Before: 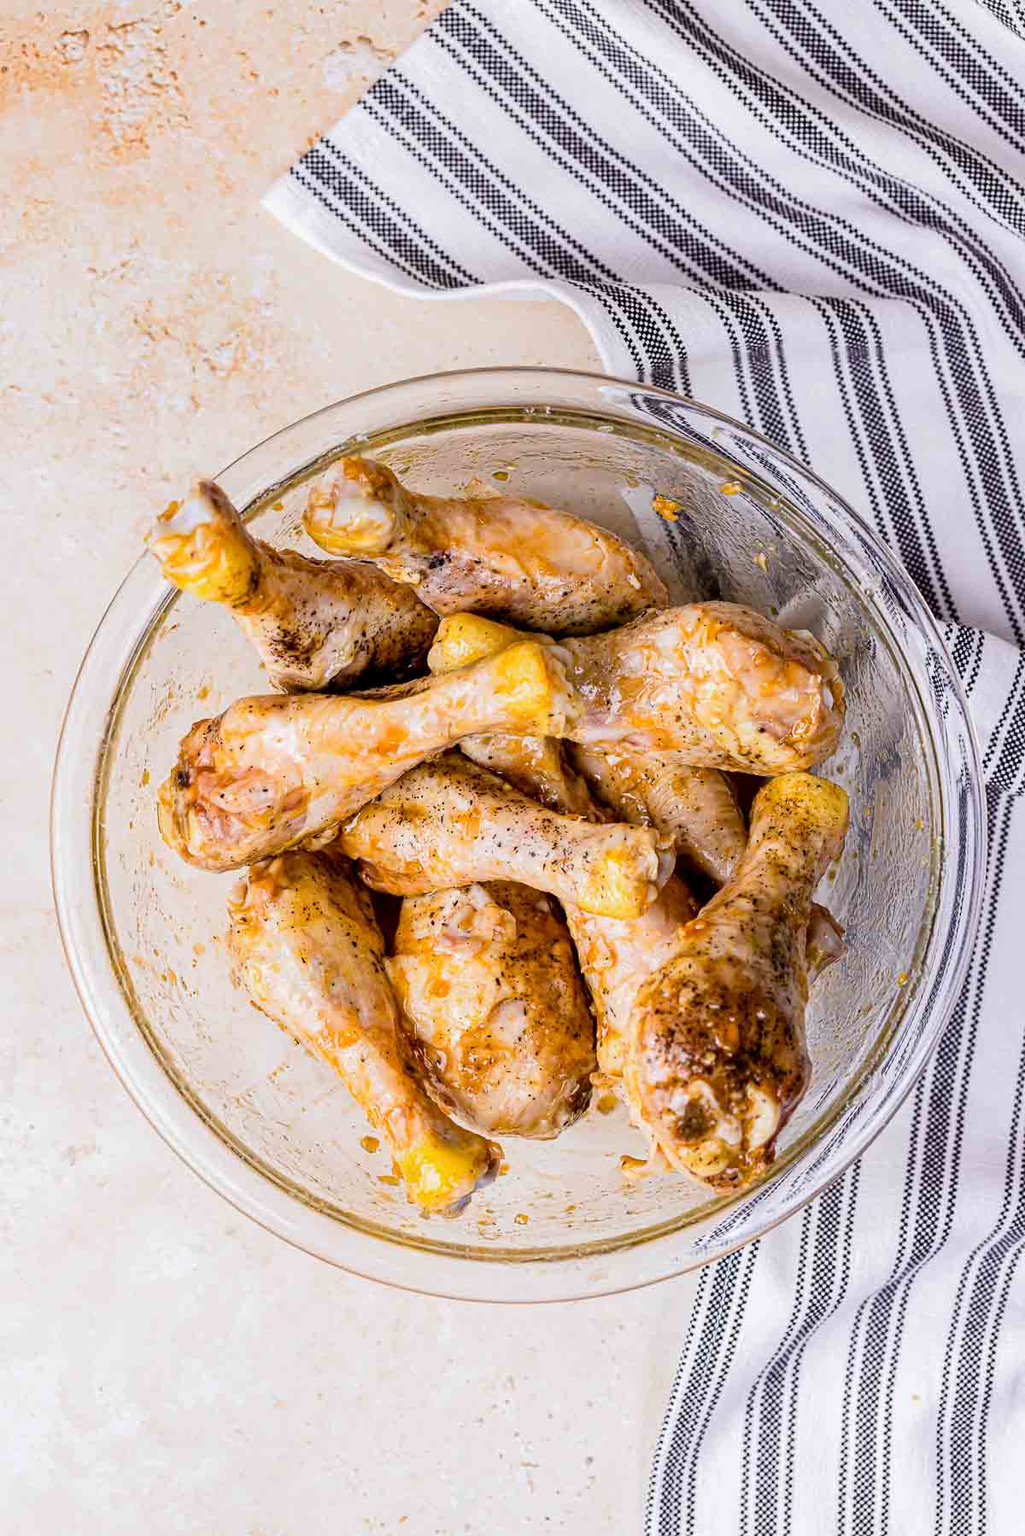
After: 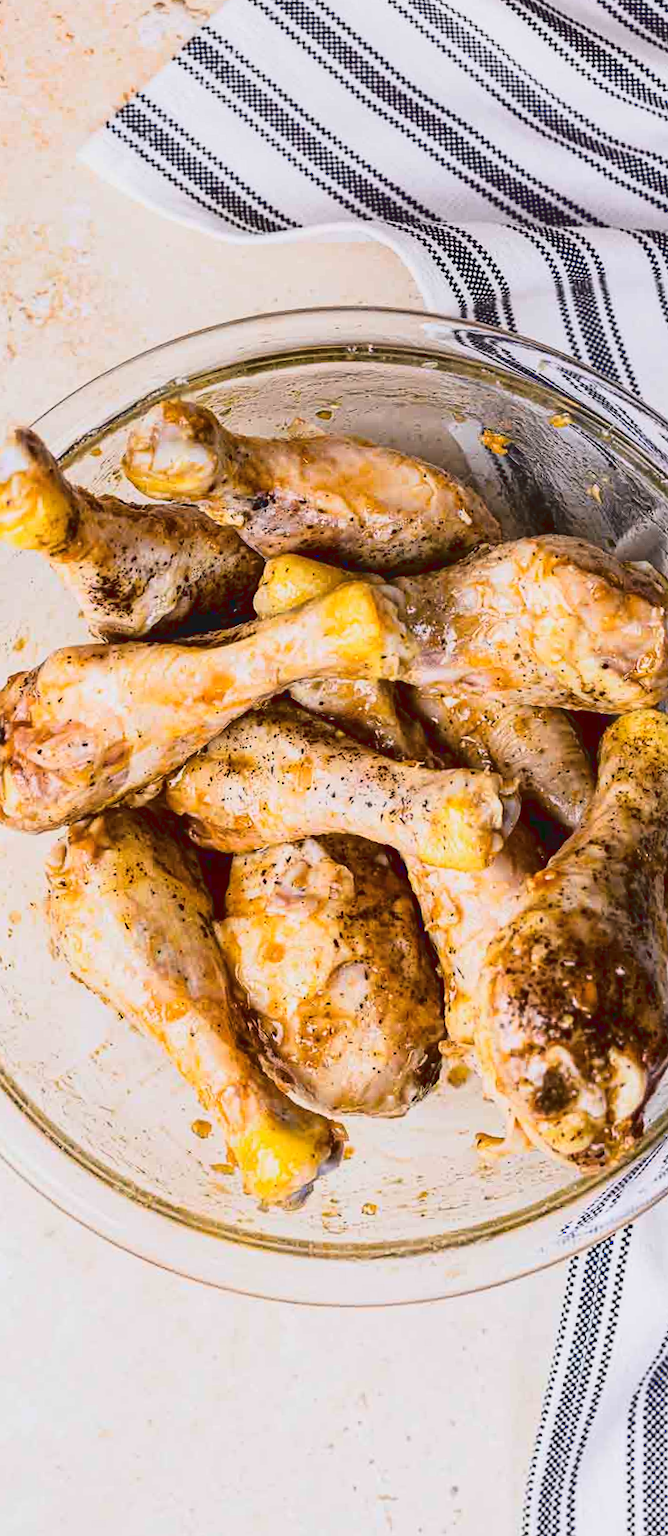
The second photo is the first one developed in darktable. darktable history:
tone curve: curves: ch0 [(0, 0.072) (0.249, 0.176) (0.518, 0.489) (0.832, 0.854) (1, 0.948)], color space Lab, linked channels, preserve colors none
rotate and perspective: rotation -1.68°, lens shift (vertical) -0.146, crop left 0.049, crop right 0.912, crop top 0.032, crop bottom 0.96
crop and rotate: left 15.446%, right 17.836%
